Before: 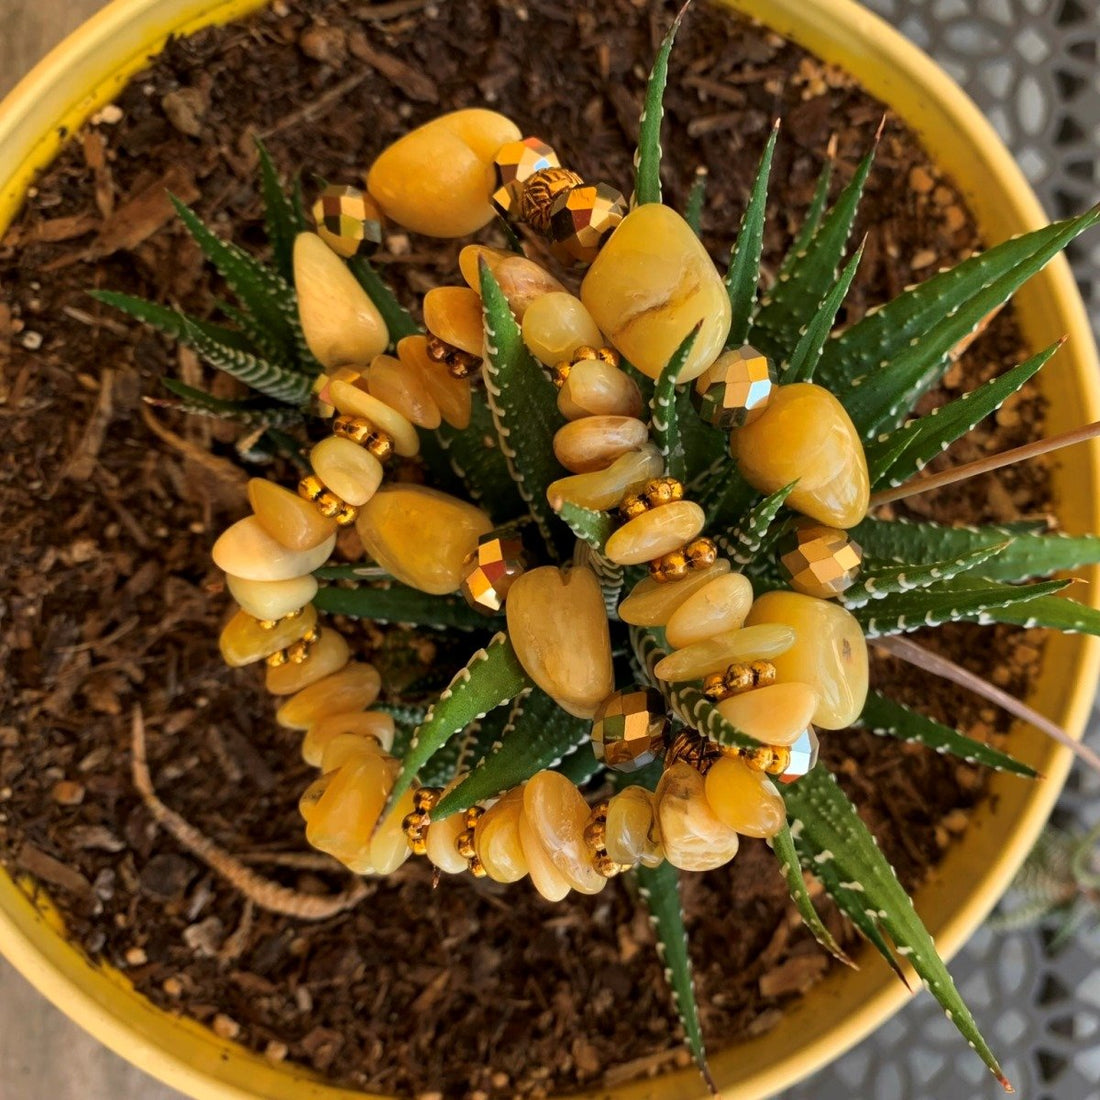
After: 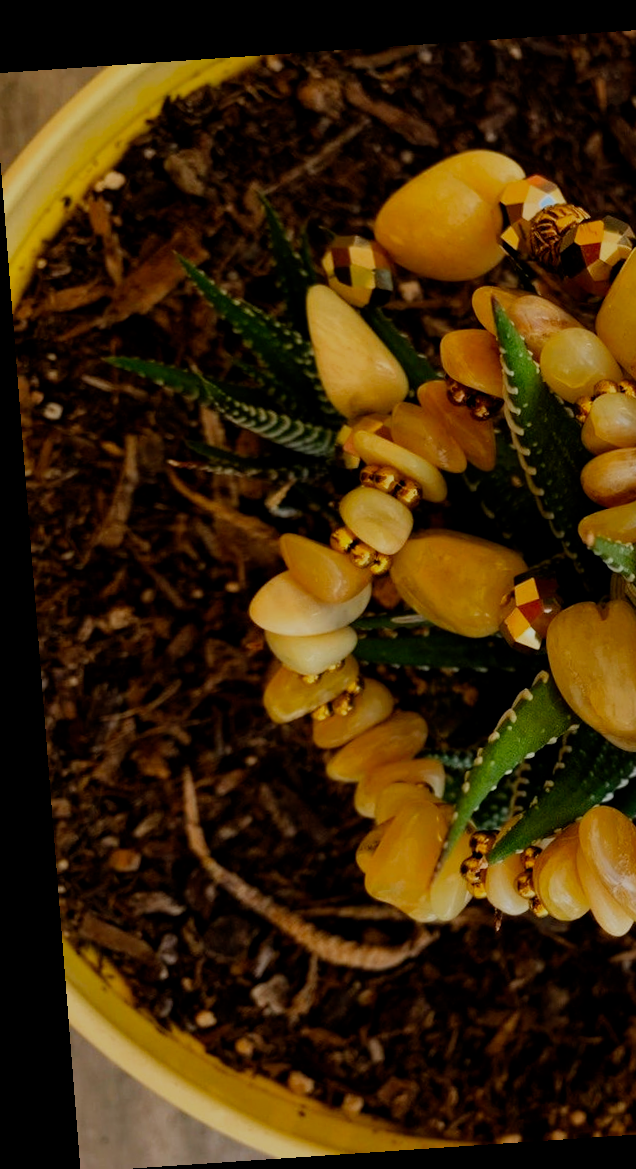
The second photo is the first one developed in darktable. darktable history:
rotate and perspective: rotation -4.2°, shear 0.006, automatic cropping off
crop: left 0.587%, right 45.588%, bottom 0.086%
filmic rgb: middle gray luminance 29%, black relative exposure -10.3 EV, white relative exposure 5.5 EV, threshold 6 EV, target black luminance 0%, hardness 3.95, latitude 2.04%, contrast 1.132, highlights saturation mix 5%, shadows ↔ highlights balance 15.11%, add noise in highlights 0, preserve chrominance no, color science v3 (2019), use custom middle-gray values true, iterations of high-quality reconstruction 0, contrast in highlights soft, enable highlight reconstruction true
